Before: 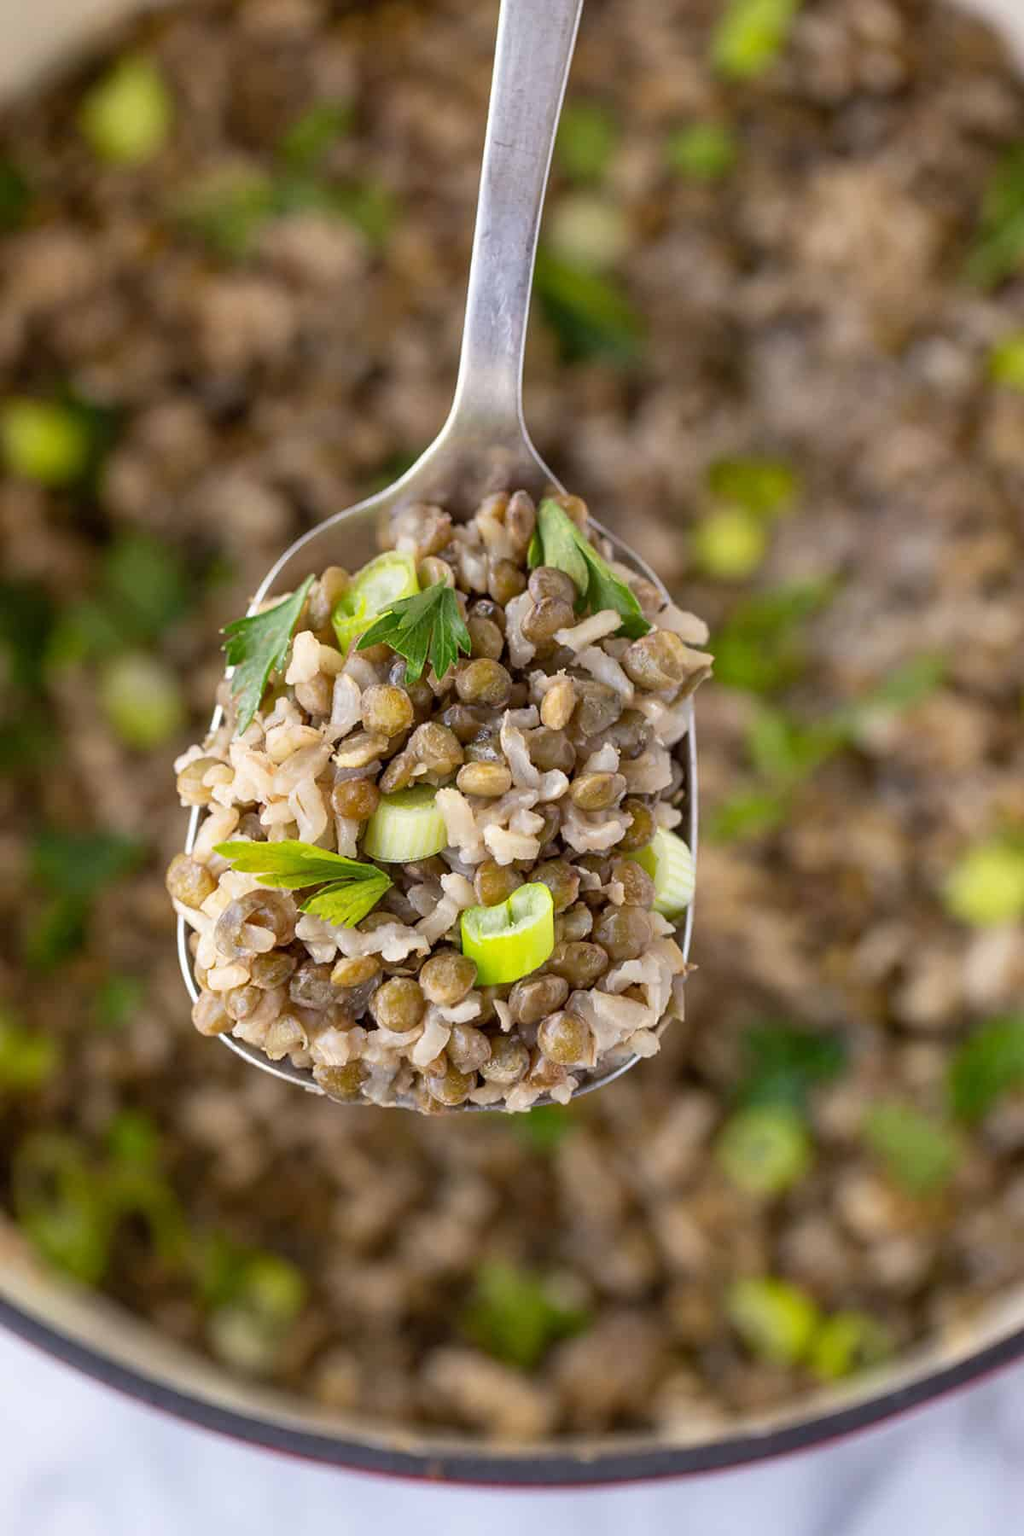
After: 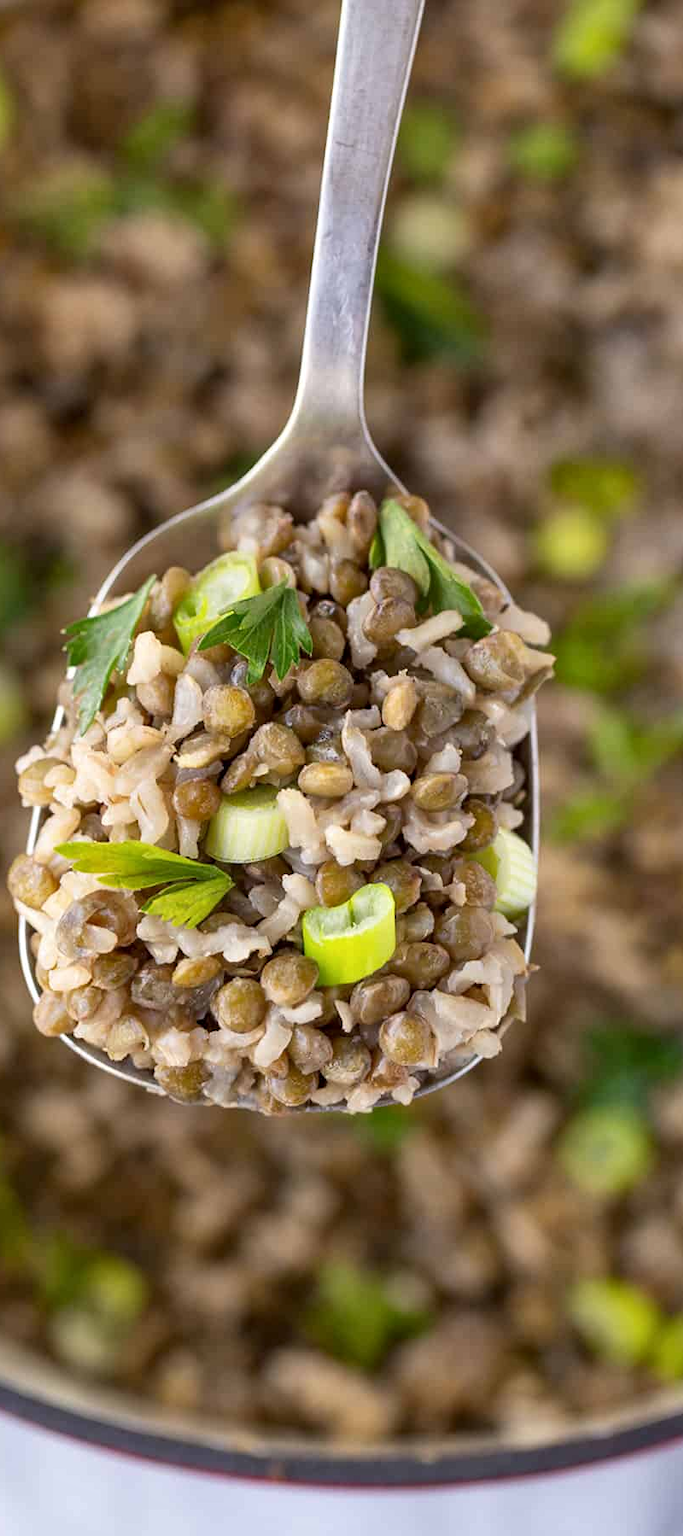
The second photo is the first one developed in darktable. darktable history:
local contrast: mode bilateral grid, contrast 20, coarseness 50, detail 120%, midtone range 0.2
crop and rotate: left 15.546%, right 17.787%
